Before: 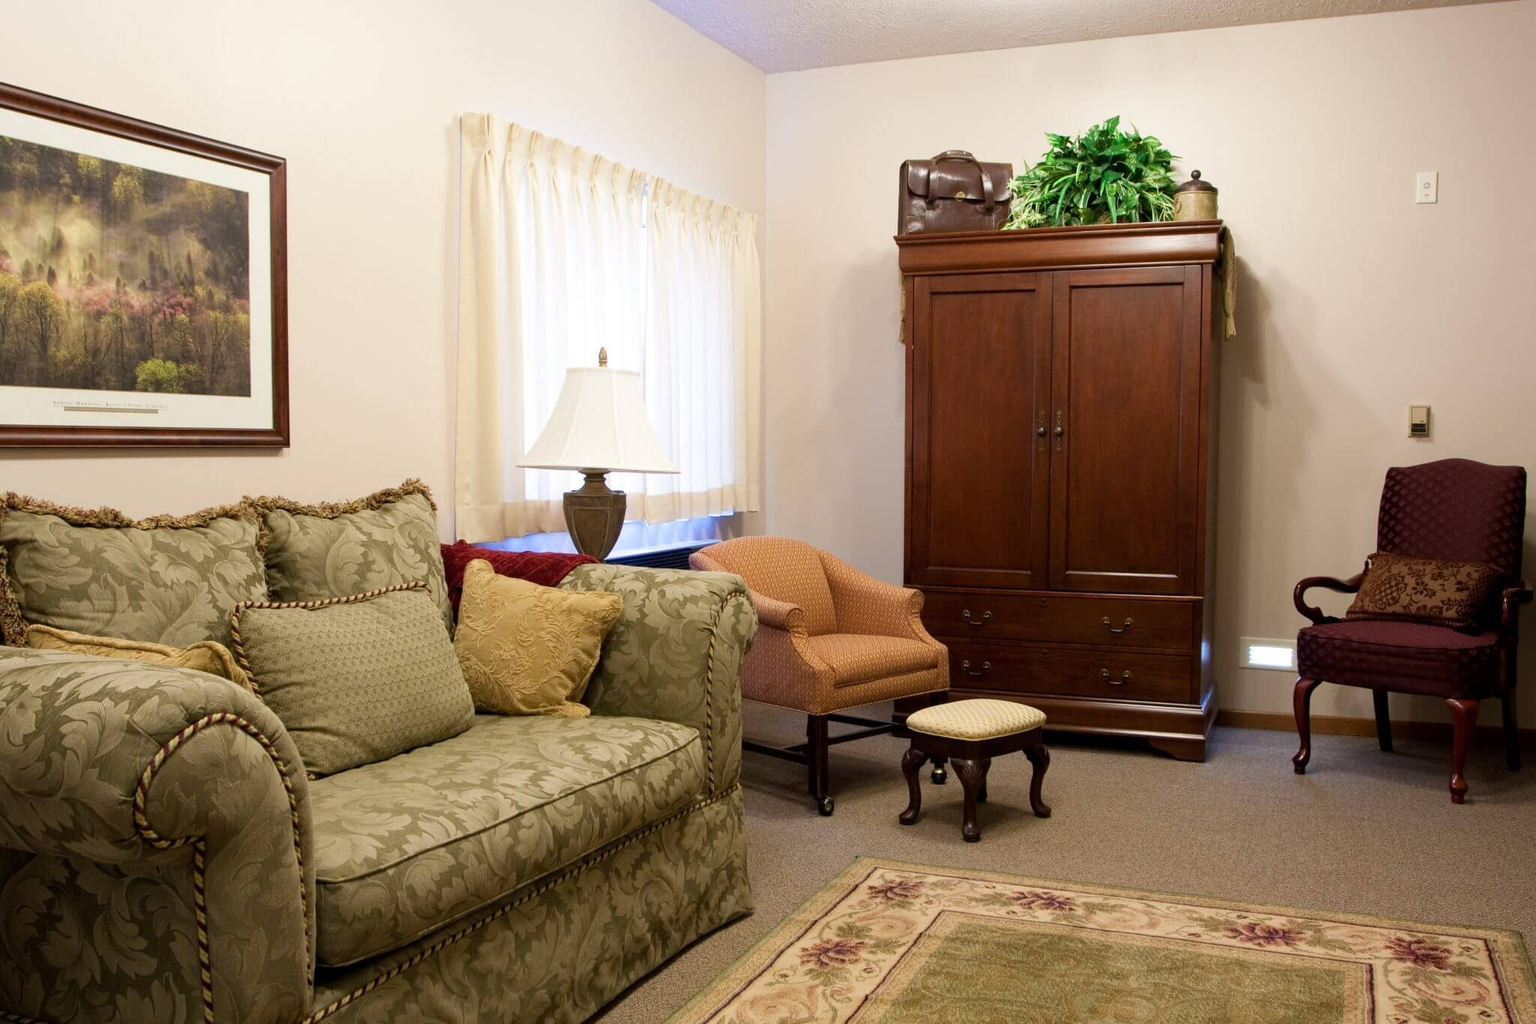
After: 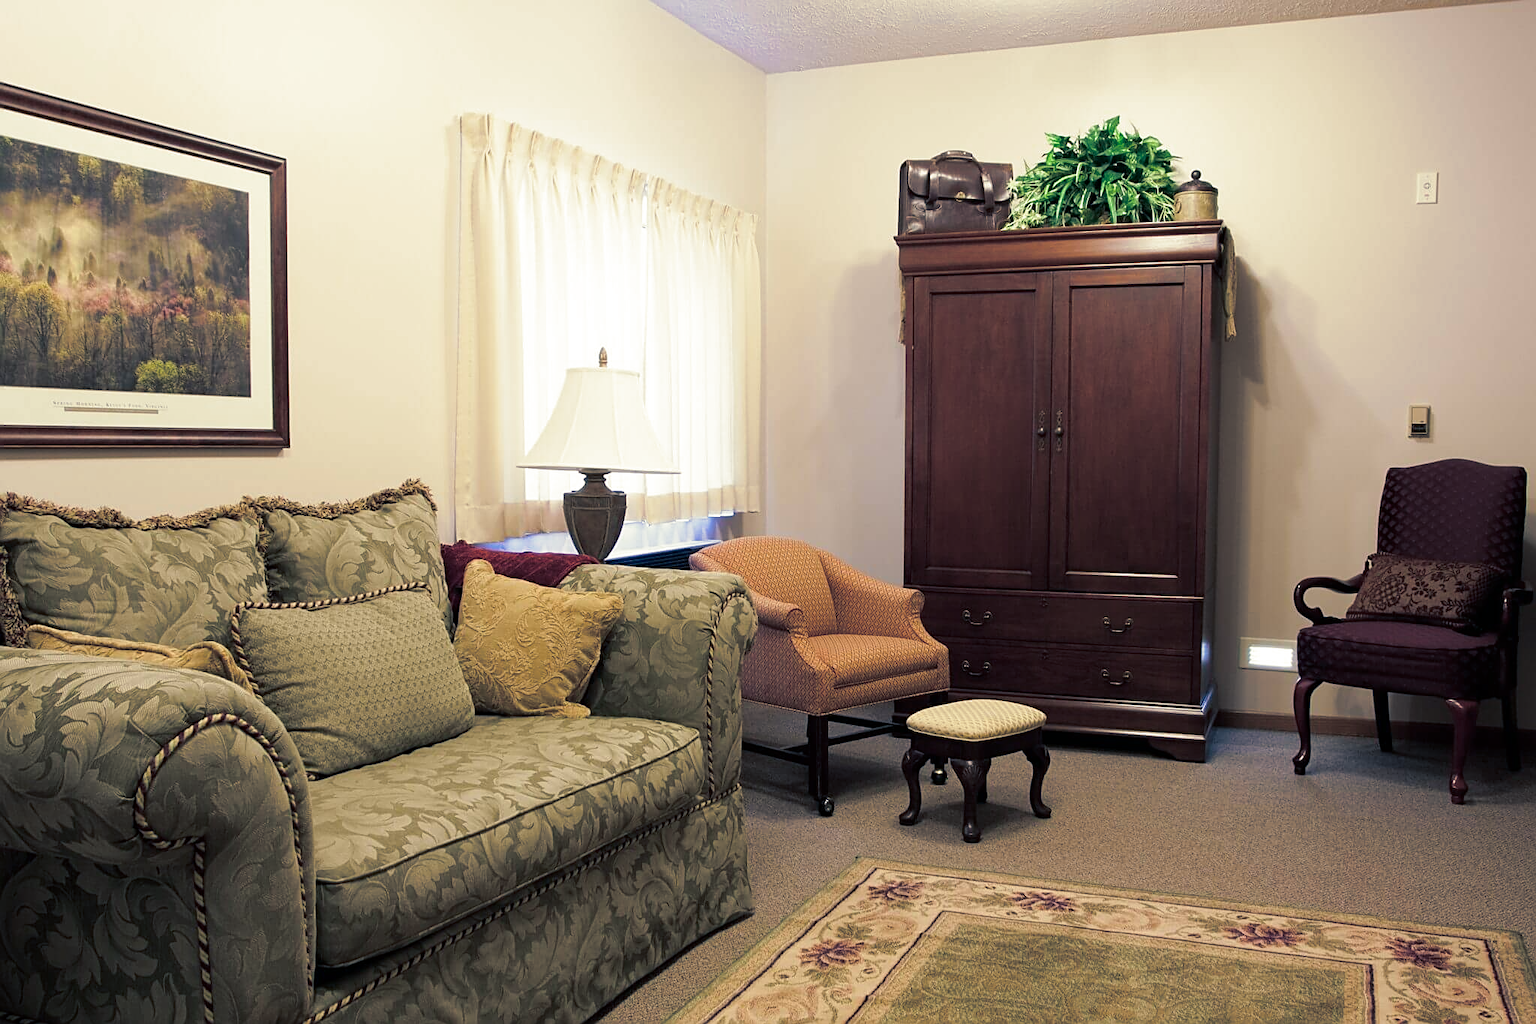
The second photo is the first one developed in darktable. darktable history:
split-toning: shadows › hue 216°, shadows › saturation 1, highlights › hue 57.6°, balance -33.4
sharpen: on, module defaults
